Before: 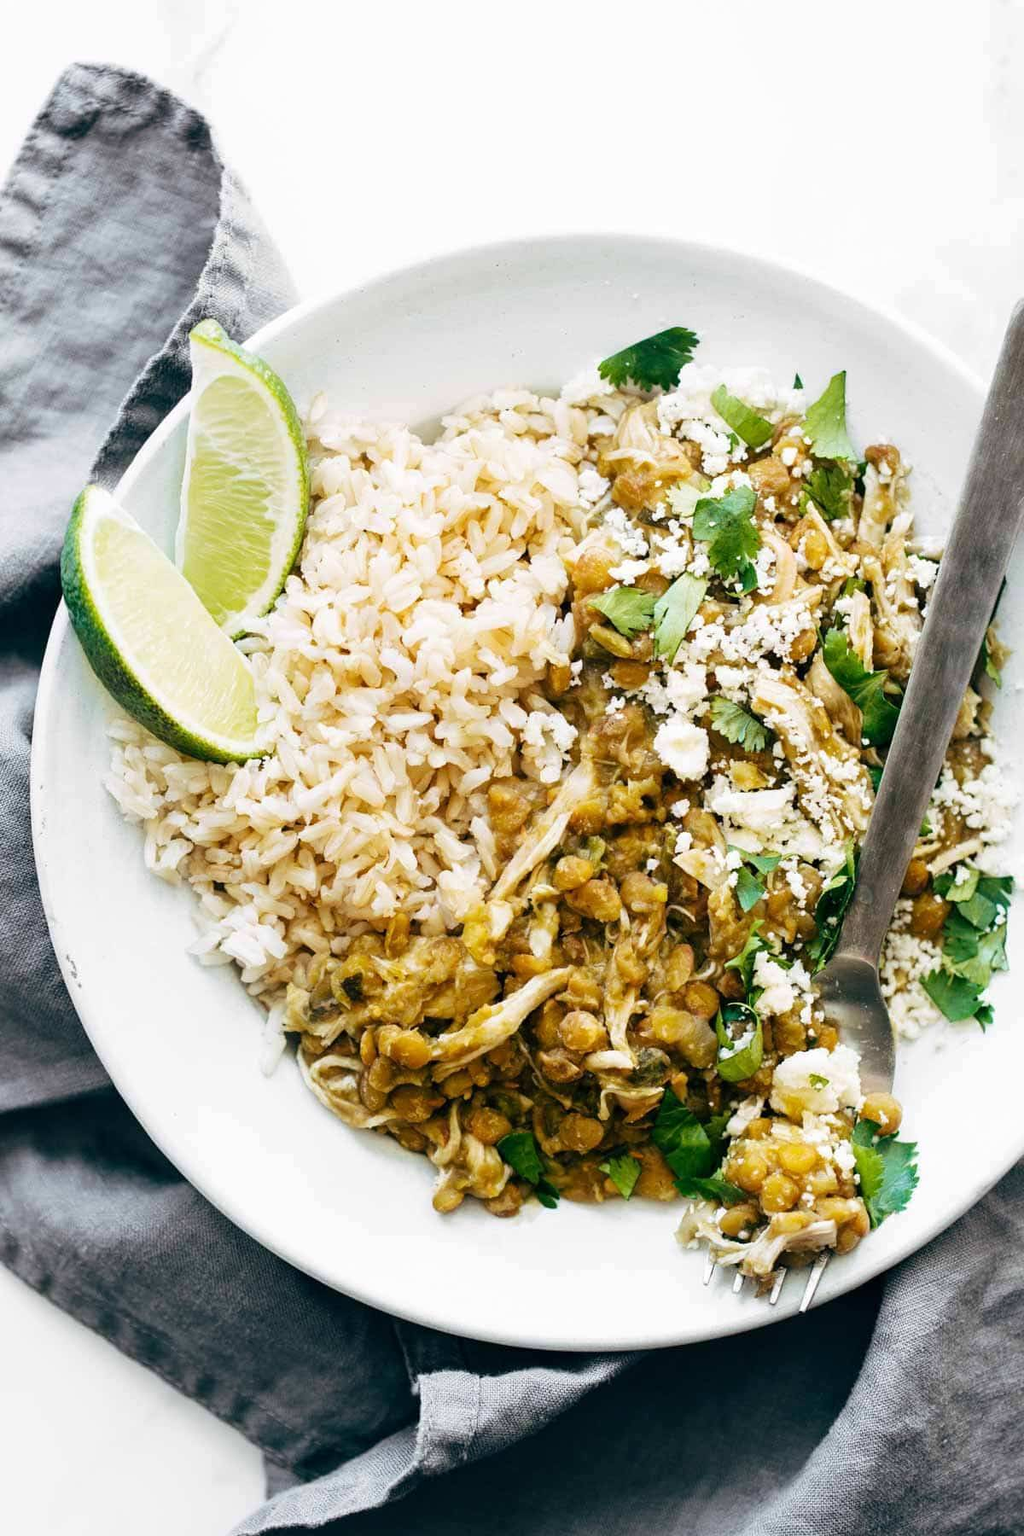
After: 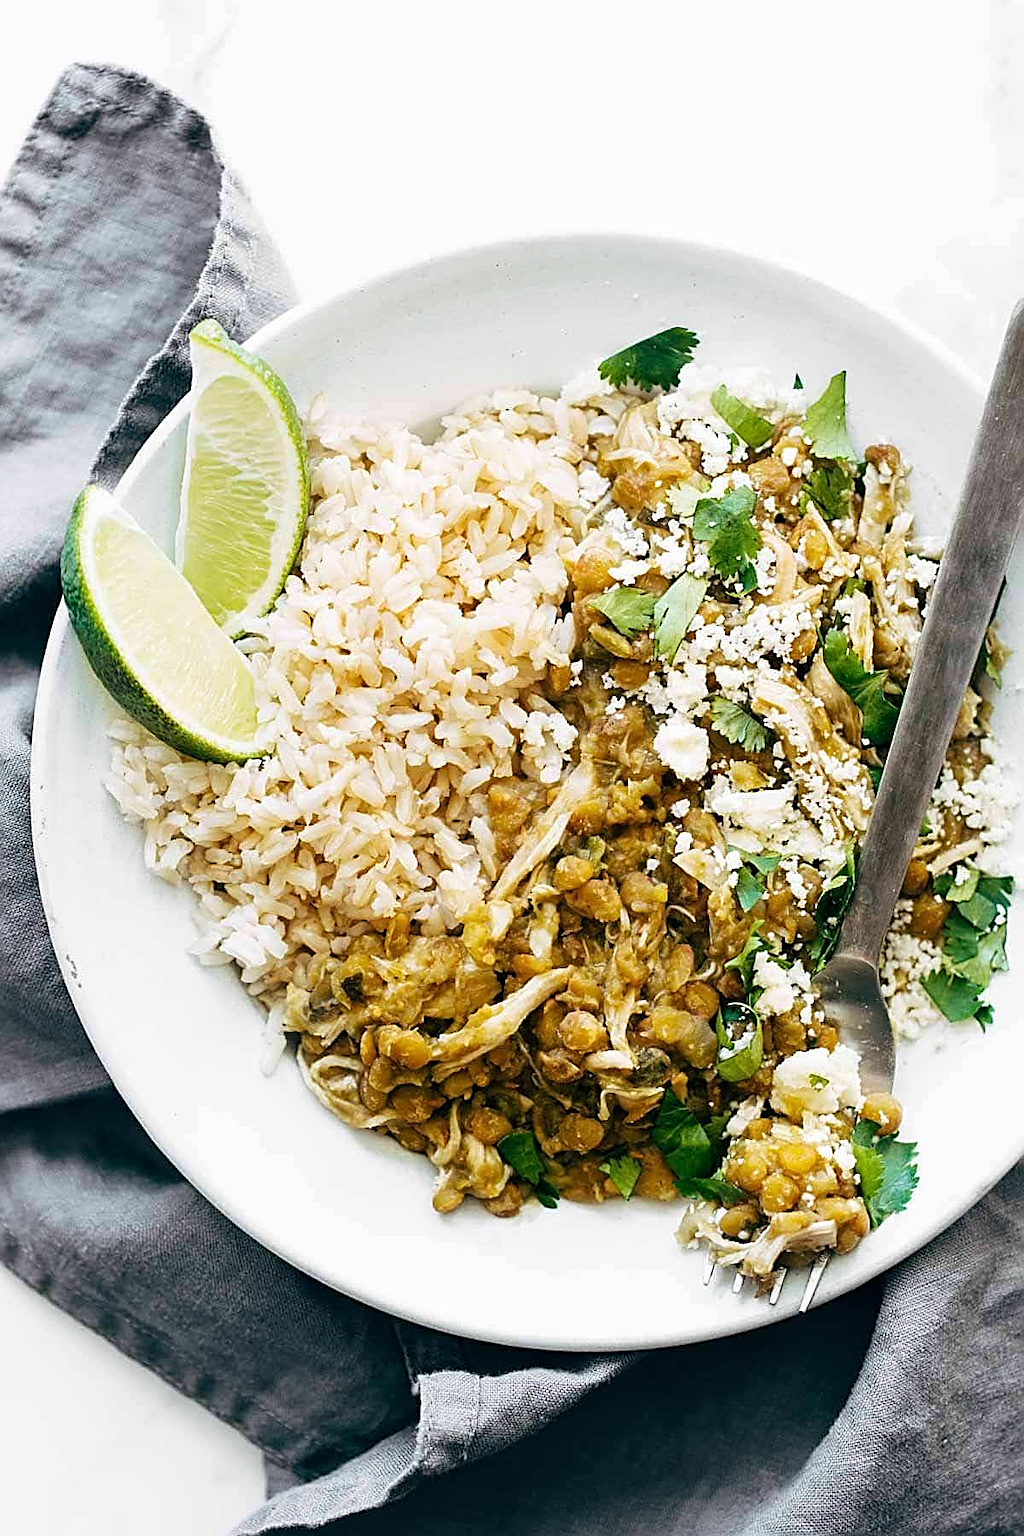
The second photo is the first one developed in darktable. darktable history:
sharpen: amount 0.898
